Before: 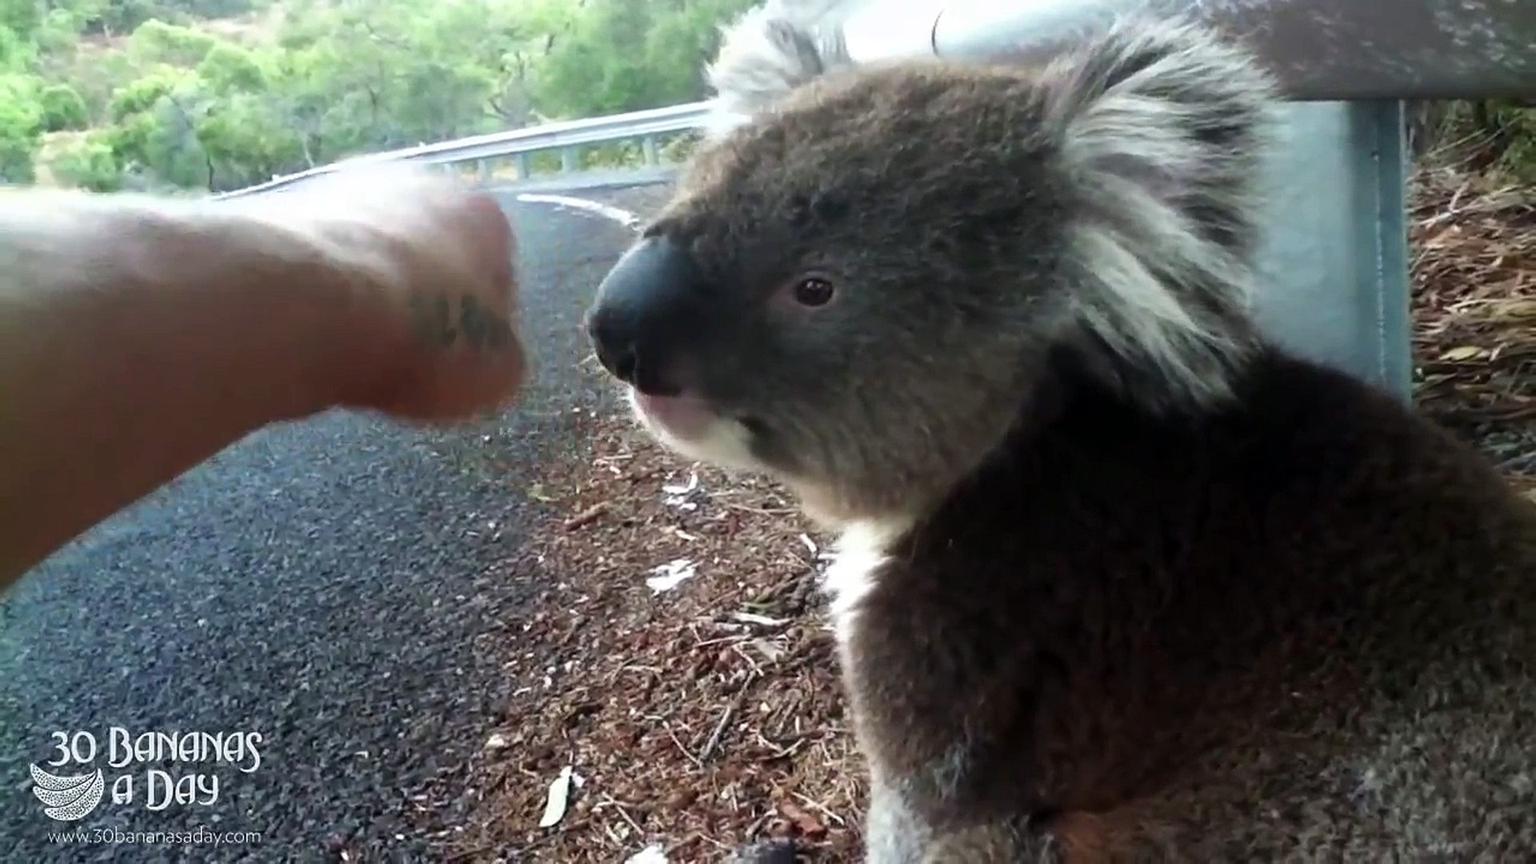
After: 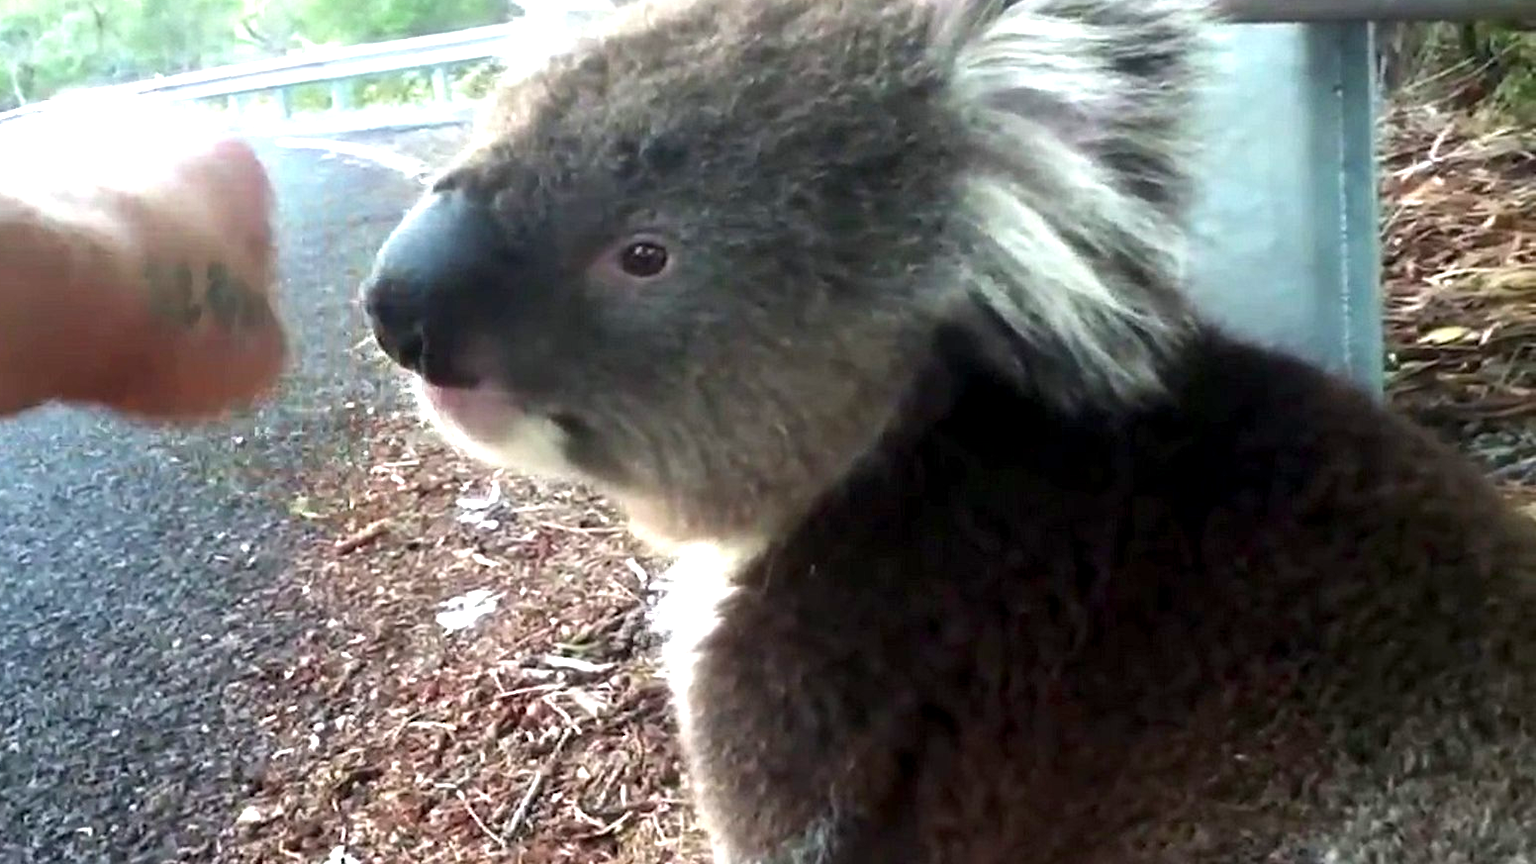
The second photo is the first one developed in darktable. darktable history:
crop: left 19.159%, top 9.58%, bottom 9.58%
exposure: black level correction 0.001, exposure 1.05 EV, compensate exposure bias true, compensate highlight preservation false
